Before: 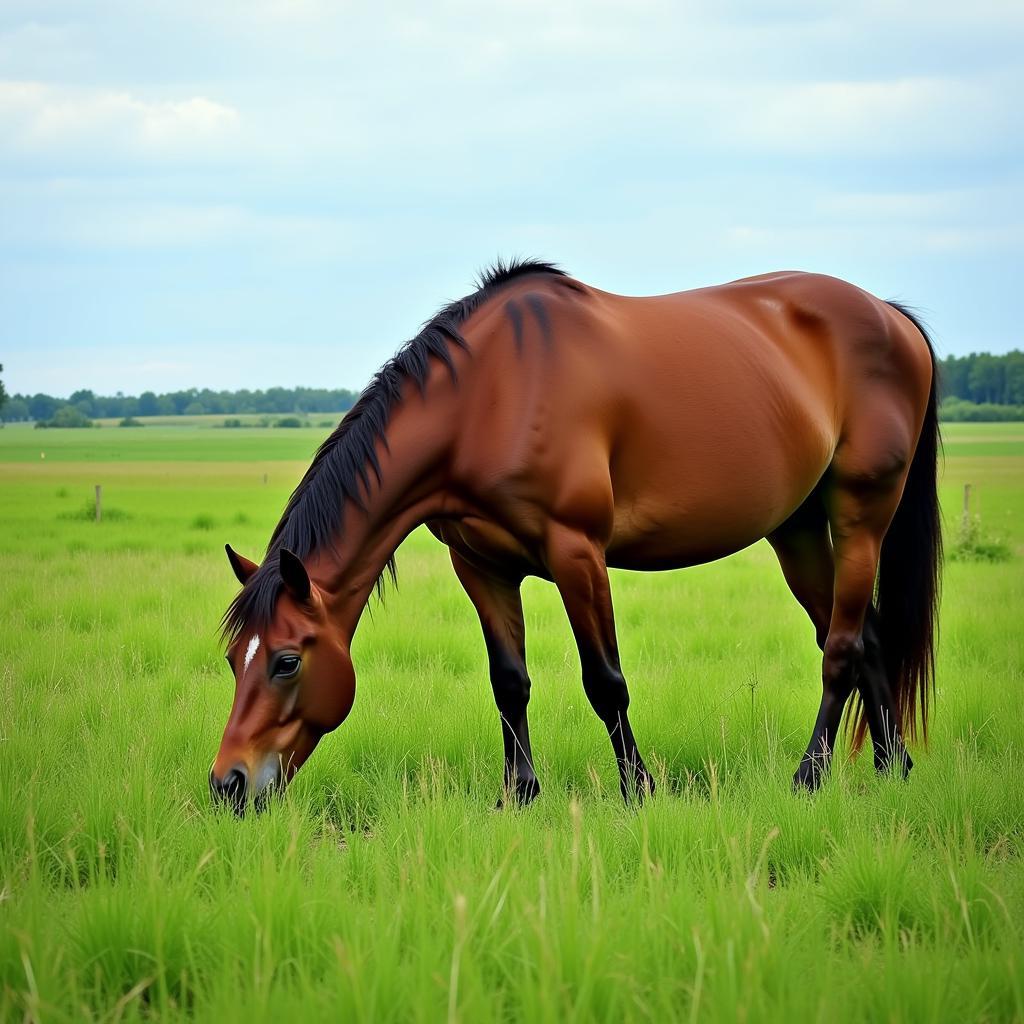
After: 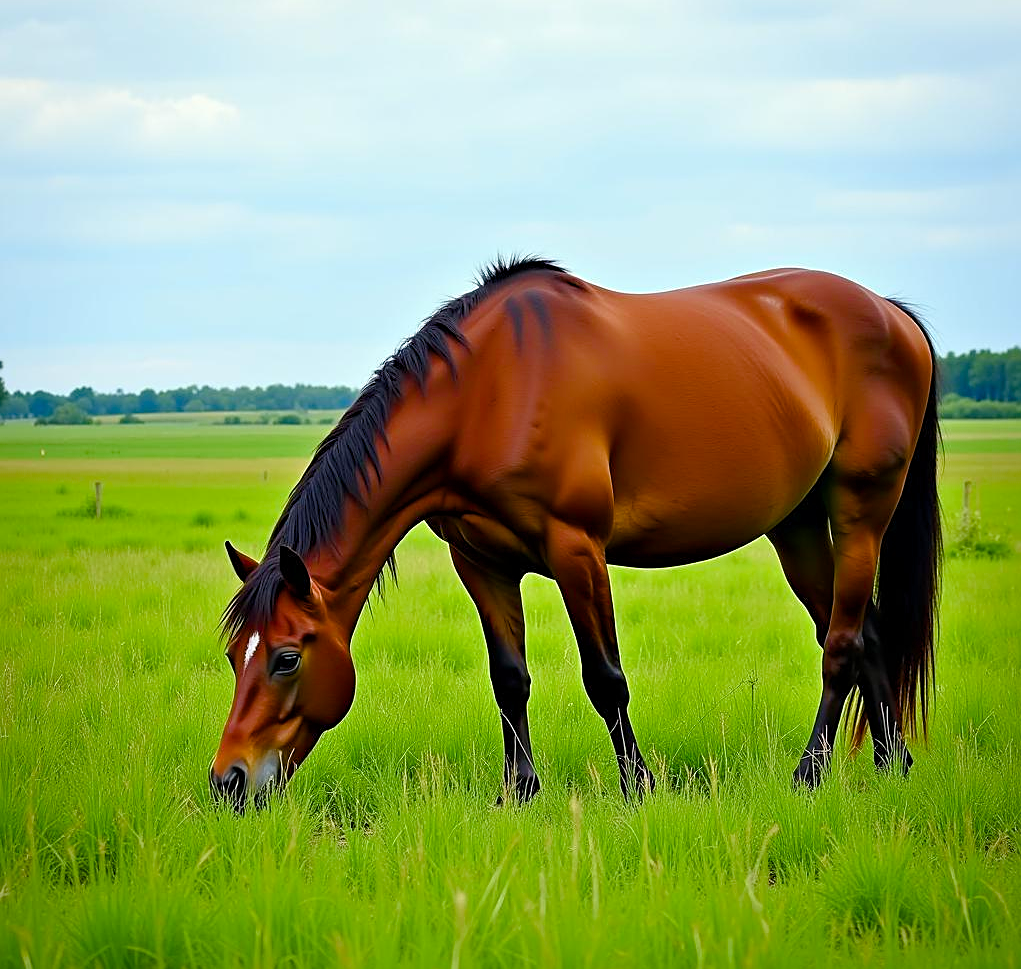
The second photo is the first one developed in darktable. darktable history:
sharpen: on, module defaults
color balance rgb: perceptual saturation grading › global saturation 34.608%, perceptual saturation grading › highlights -29.925%, perceptual saturation grading › shadows 34.843%
crop: top 0.352%, right 0.258%, bottom 4.994%
